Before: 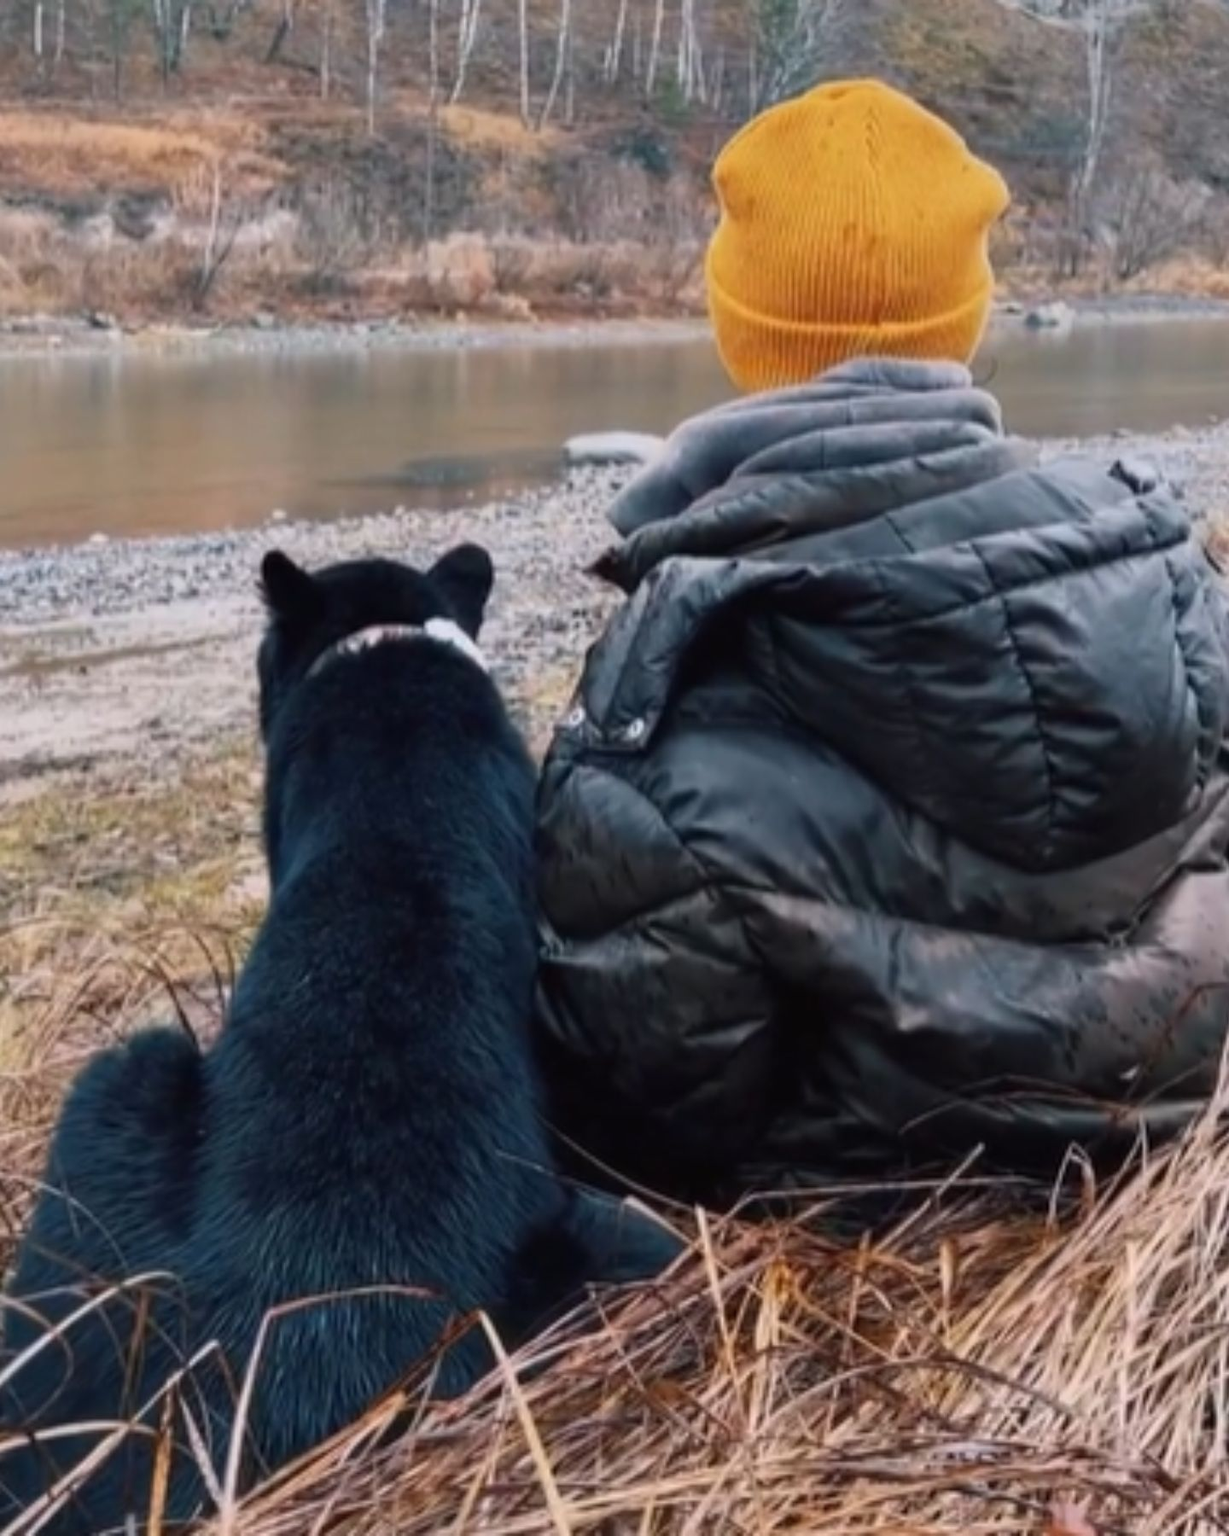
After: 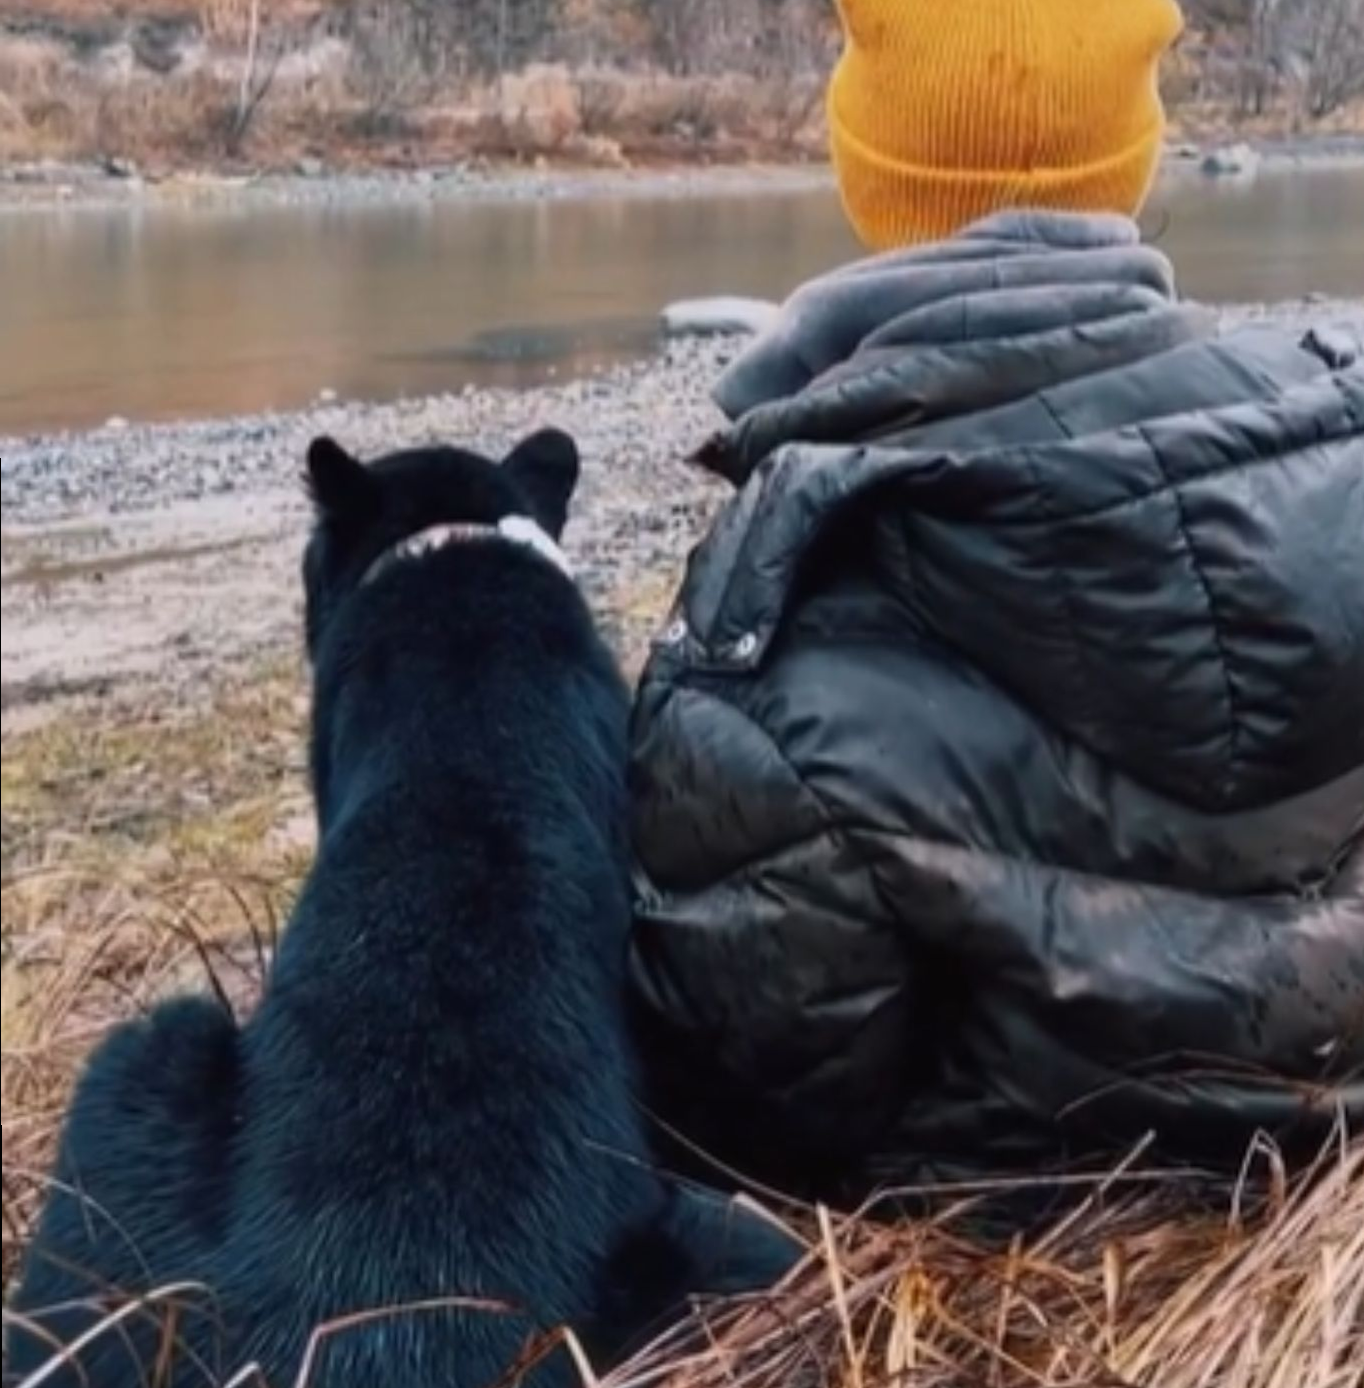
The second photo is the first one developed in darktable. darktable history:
crop and rotate: angle 0.086°, top 11.67%, right 5.445%, bottom 11.305%
